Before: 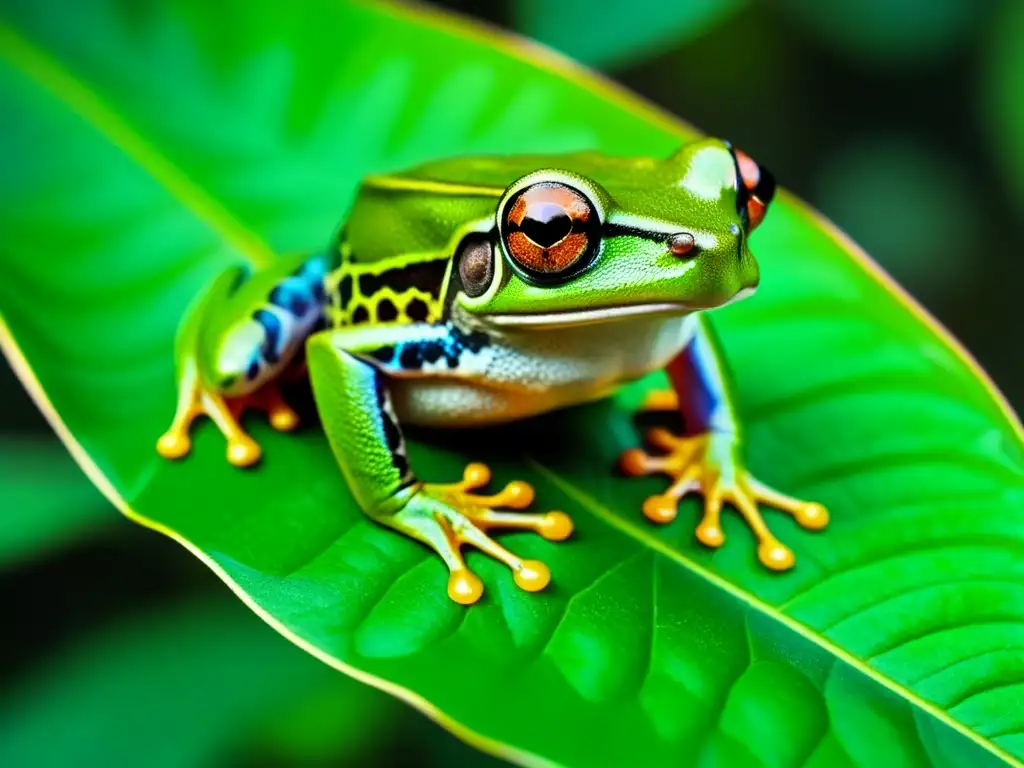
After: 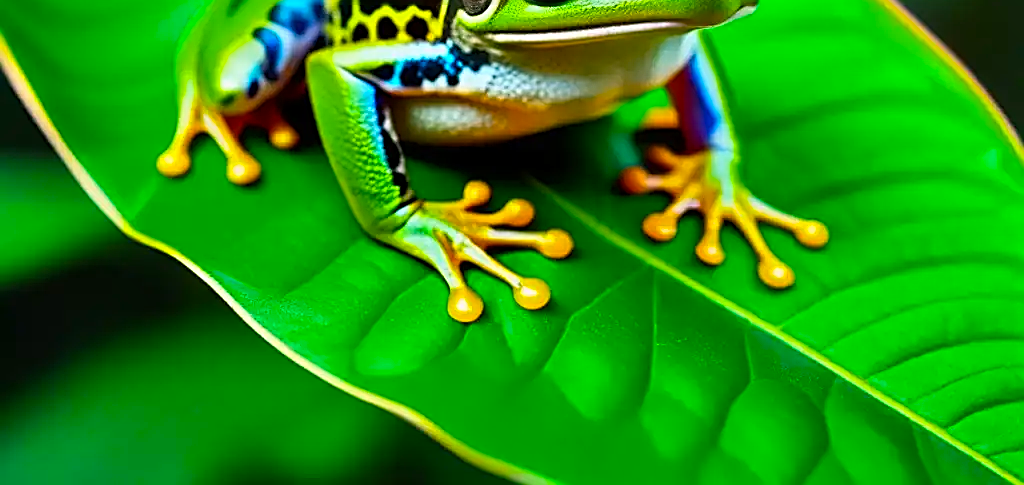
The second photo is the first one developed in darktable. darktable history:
crop and rotate: top 36.742%
color balance rgb: highlights gain › chroma 1.494%, highlights gain › hue 312.51°, linear chroma grading › global chroma 9.075%, perceptual saturation grading › global saturation 25.172%
shadows and highlights: shadows 43.86, white point adjustment -1.6, soften with gaussian
sharpen: amount 0.901
tone equalizer: on, module defaults
